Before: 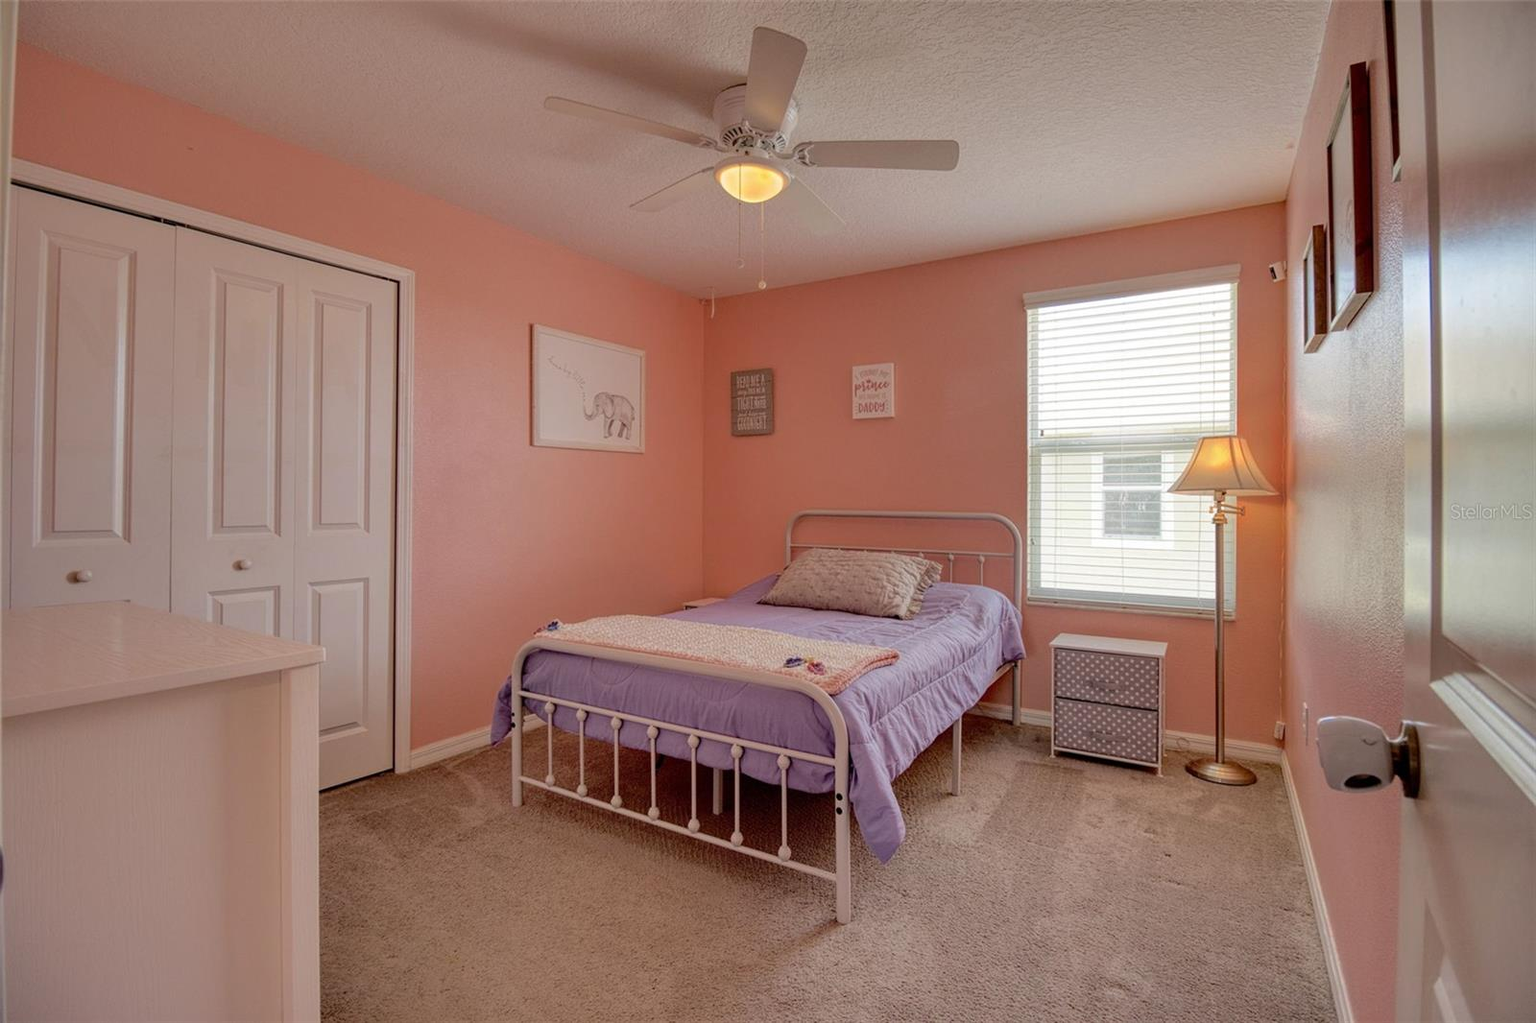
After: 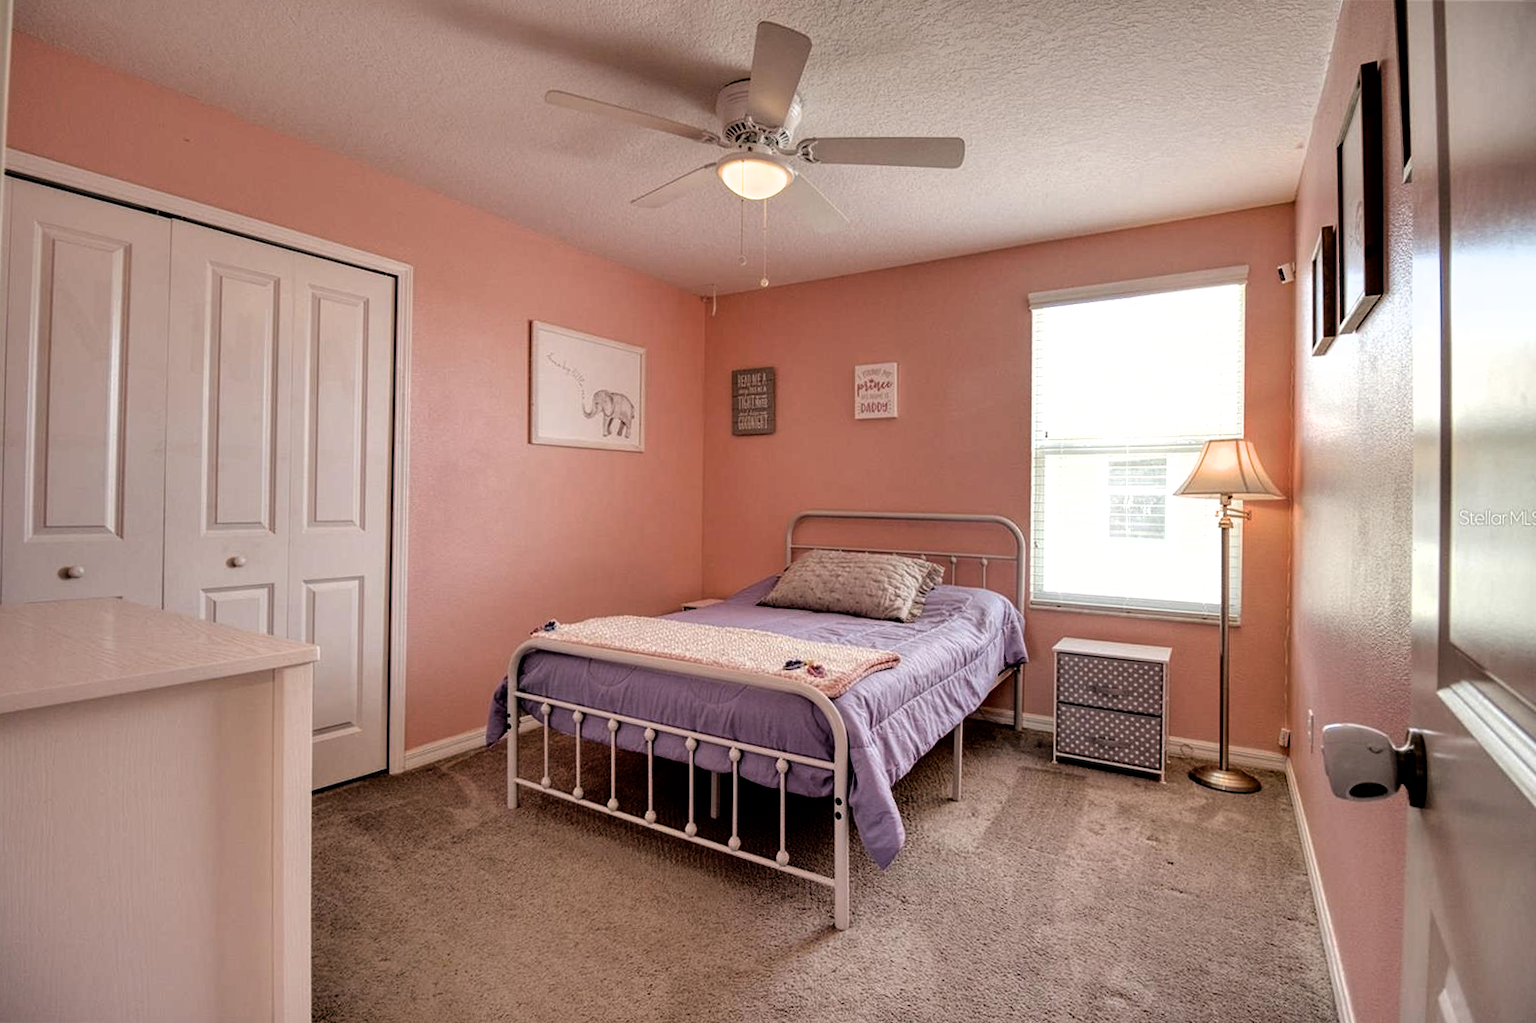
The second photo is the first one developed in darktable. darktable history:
crop and rotate: angle -0.444°
filmic rgb: black relative exposure -8.26 EV, white relative exposure 2.24 EV, hardness 7.09, latitude 85.13%, contrast 1.708, highlights saturation mix -4.31%, shadows ↔ highlights balance -2.92%, iterations of high-quality reconstruction 0
